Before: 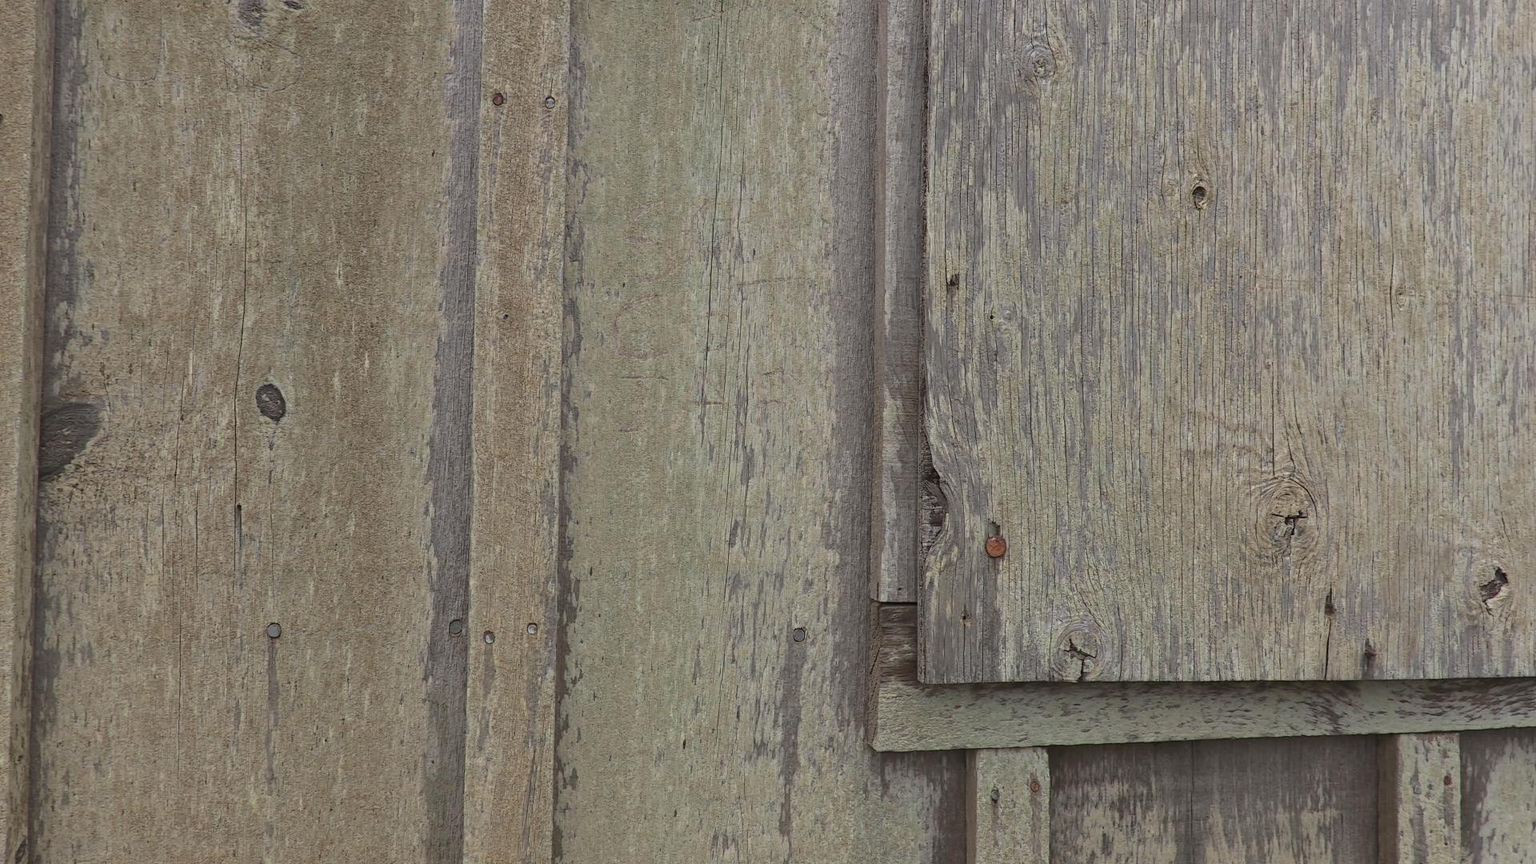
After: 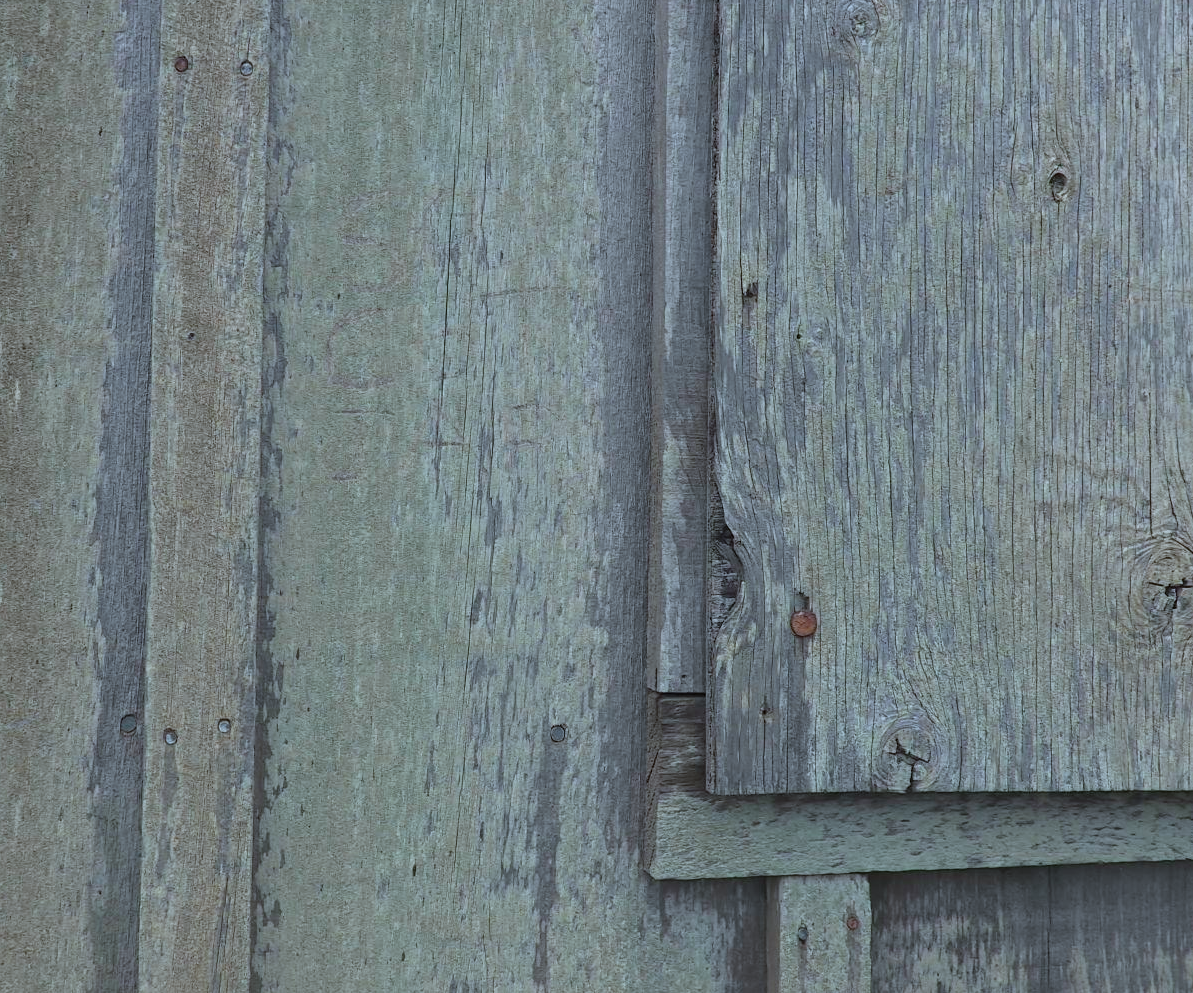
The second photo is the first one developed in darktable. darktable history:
crop and rotate: left 22.984%, top 5.621%, right 14.848%, bottom 2.365%
color calibration: x 0.383, y 0.372, temperature 3898.49 K, gamut compression 1.74
